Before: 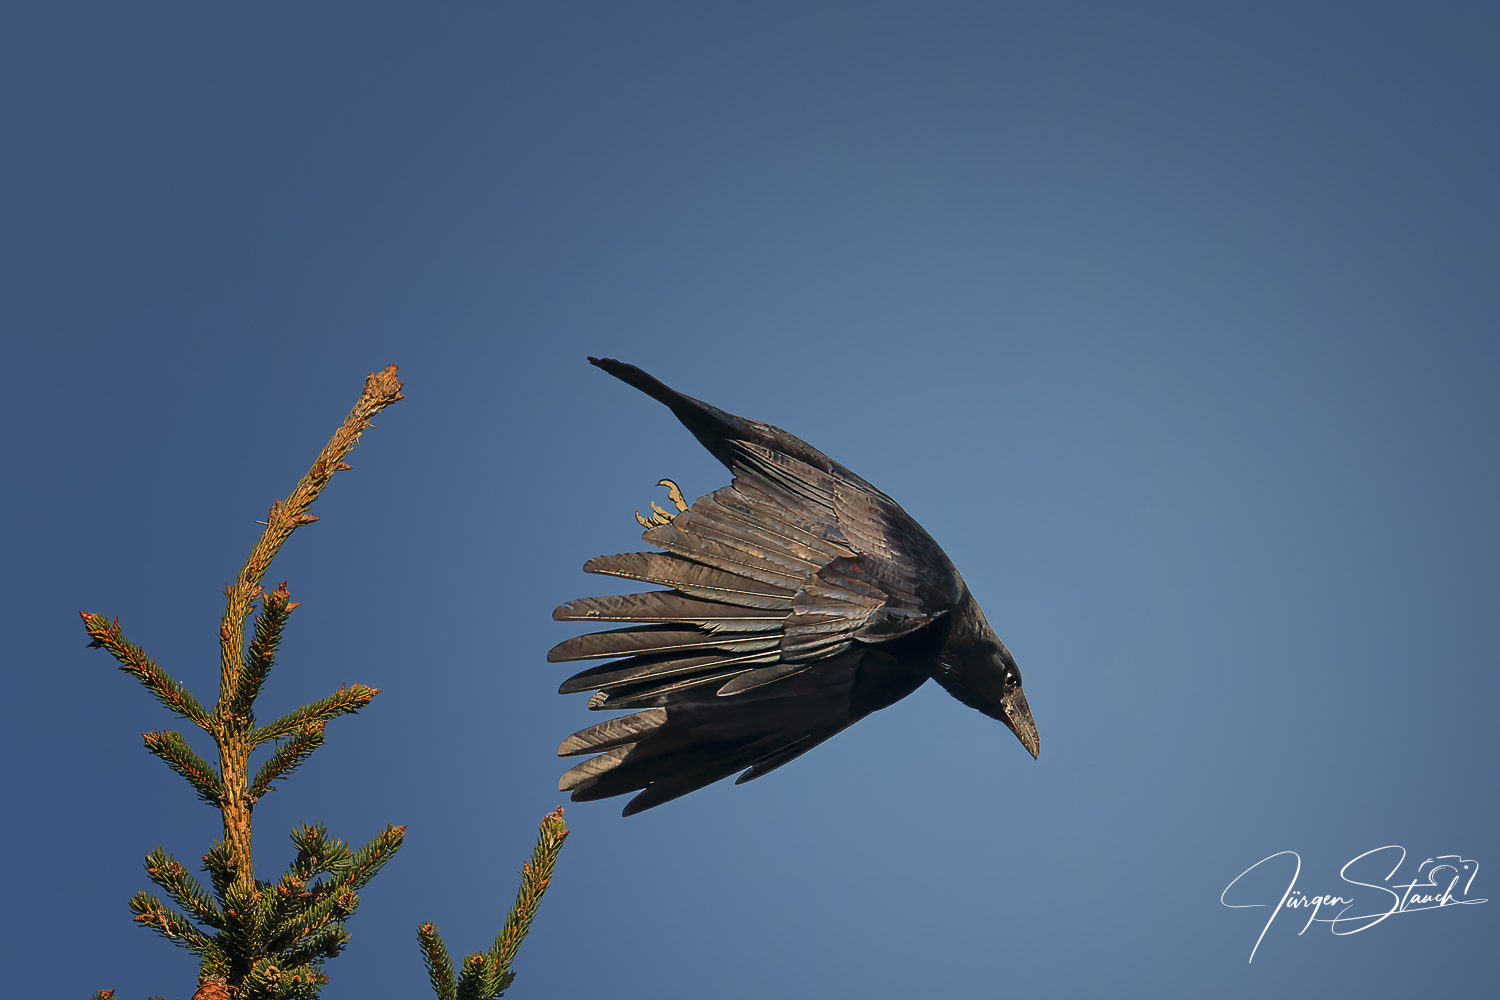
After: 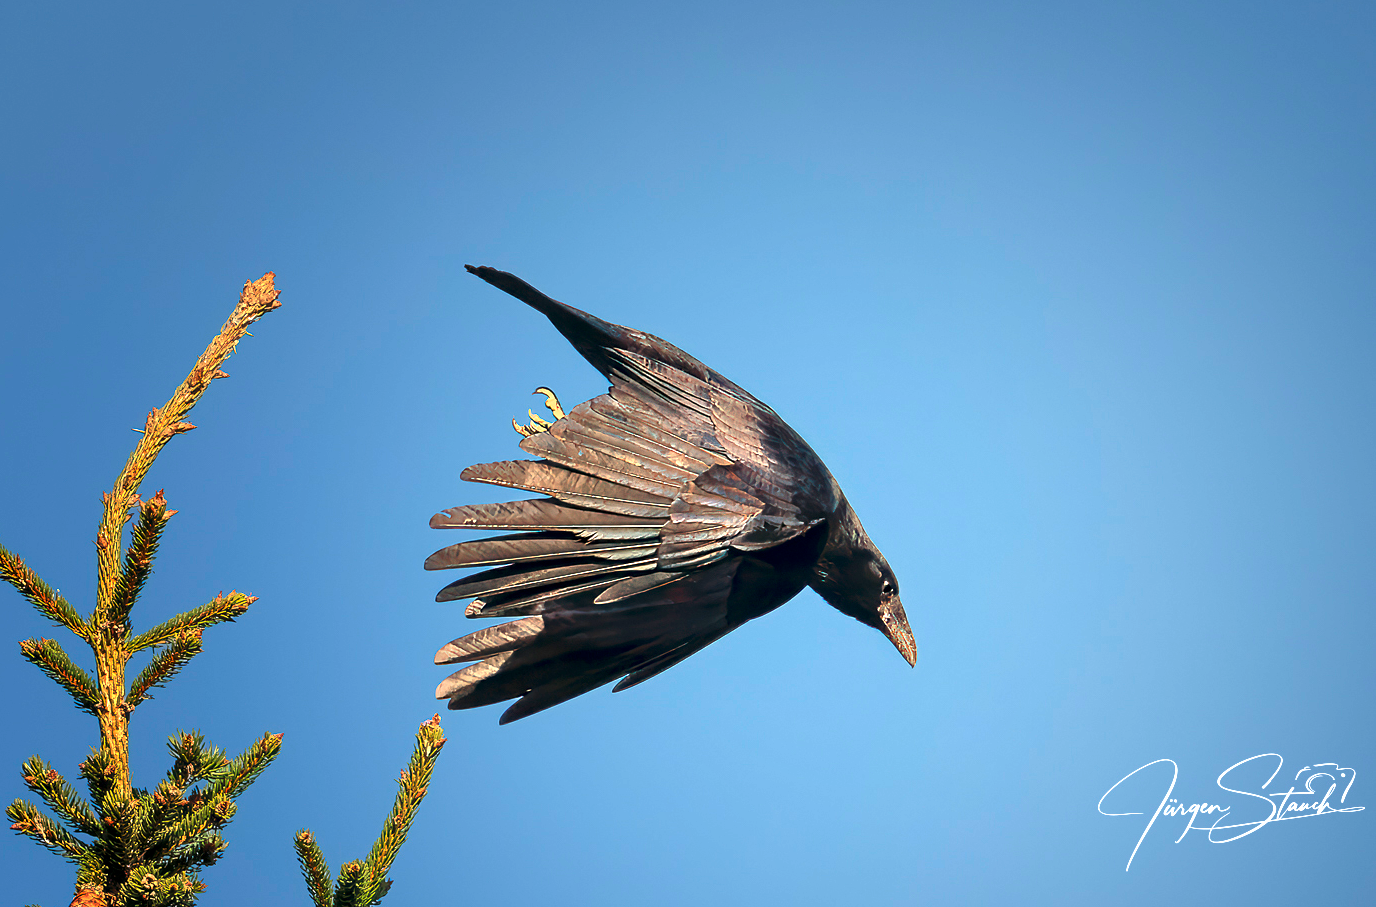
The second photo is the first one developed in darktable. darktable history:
crop and rotate: left 8.262%, top 9.226%
exposure: black level correction 0, exposure 1.2 EV, compensate exposure bias true, compensate highlight preservation false
local contrast: highlights 100%, shadows 100%, detail 120%, midtone range 0.2
